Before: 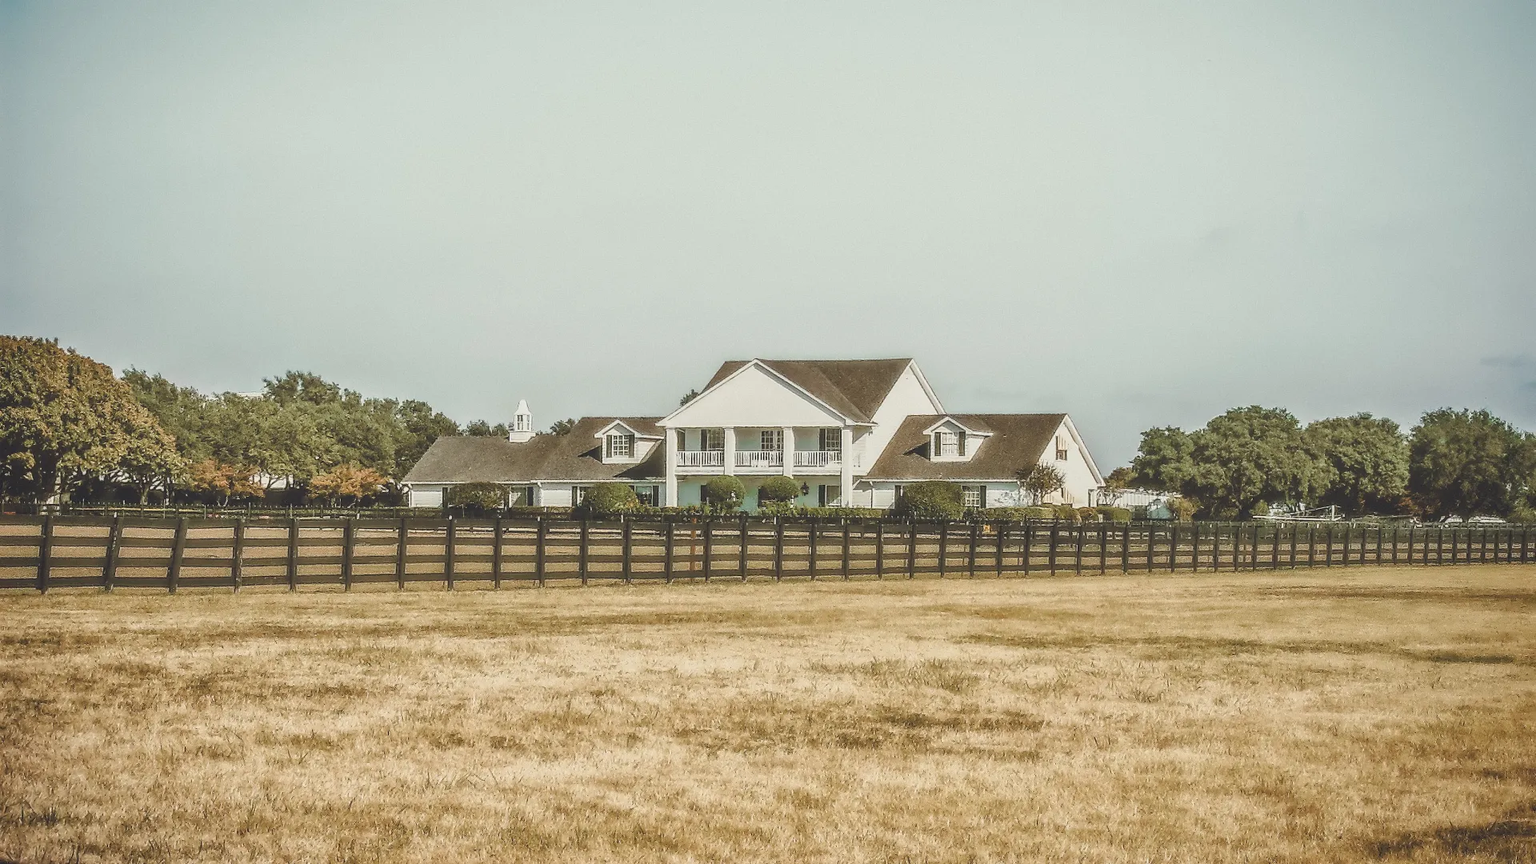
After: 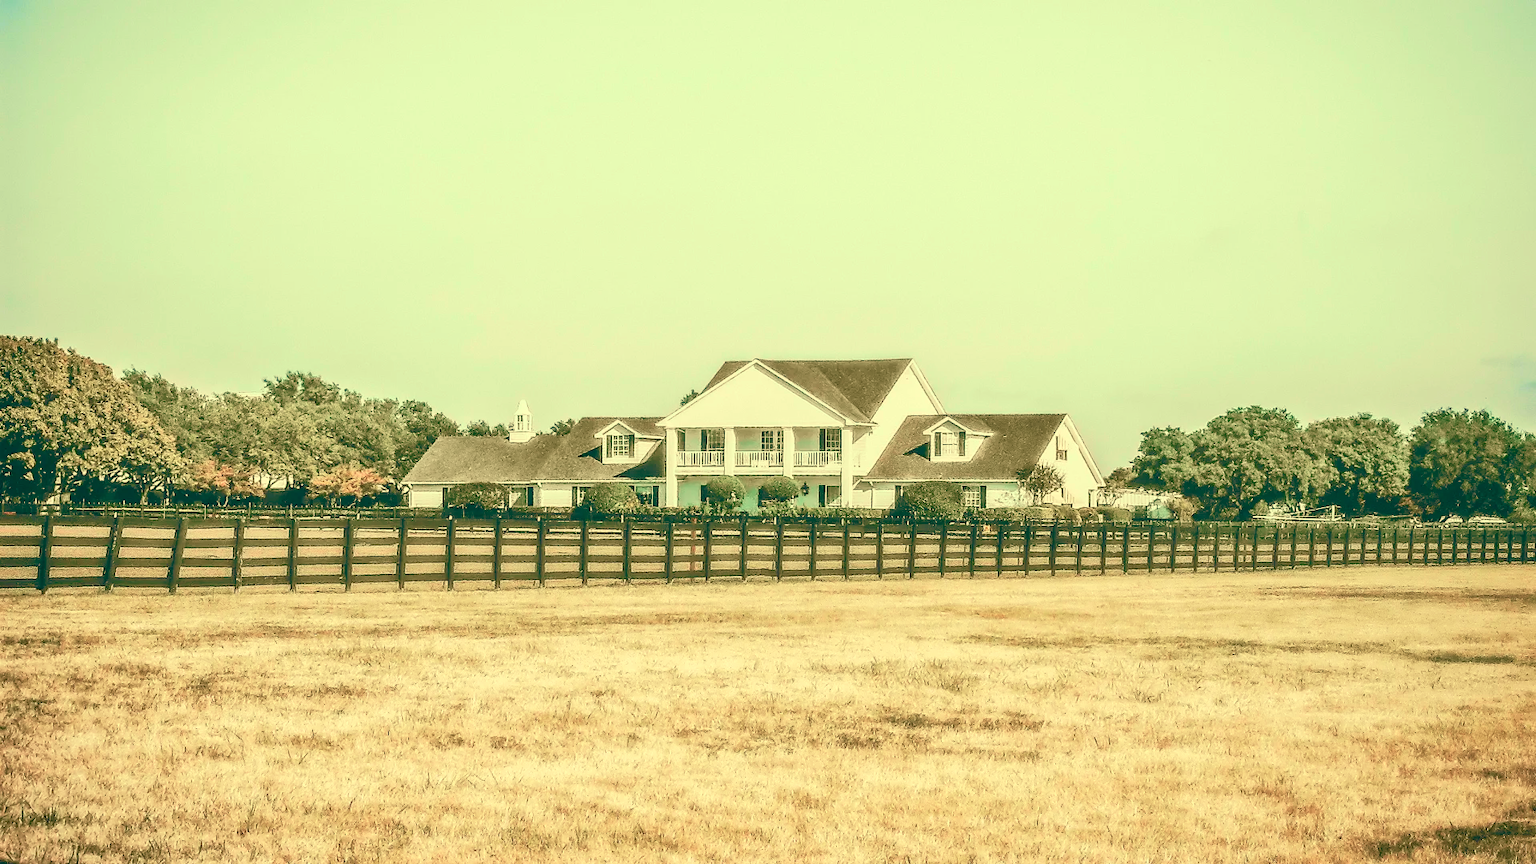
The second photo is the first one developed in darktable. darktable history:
exposure: exposure 0.485 EV, compensate highlight preservation false
color balance: mode lift, gamma, gain (sRGB), lift [1, 0.69, 1, 1], gamma [1, 1.482, 1, 1], gain [1, 1, 1, 0.802]
tone curve: curves: ch0 [(0, 0.013) (0.104, 0.103) (0.258, 0.267) (0.448, 0.489) (0.709, 0.794) (0.895, 0.915) (0.994, 0.971)]; ch1 [(0, 0) (0.335, 0.298) (0.446, 0.416) (0.488, 0.488) (0.515, 0.504) (0.581, 0.615) (0.635, 0.661) (1, 1)]; ch2 [(0, 0) (0.314, 0.306) (0.436, 0.447) (0.502, 0.5) (0.538, 0.541) (0.568, 0.603) (0.641, 0.635) (0.717, 0.701) (1, 1)], color space Lab, independent channels, preserve colors none
